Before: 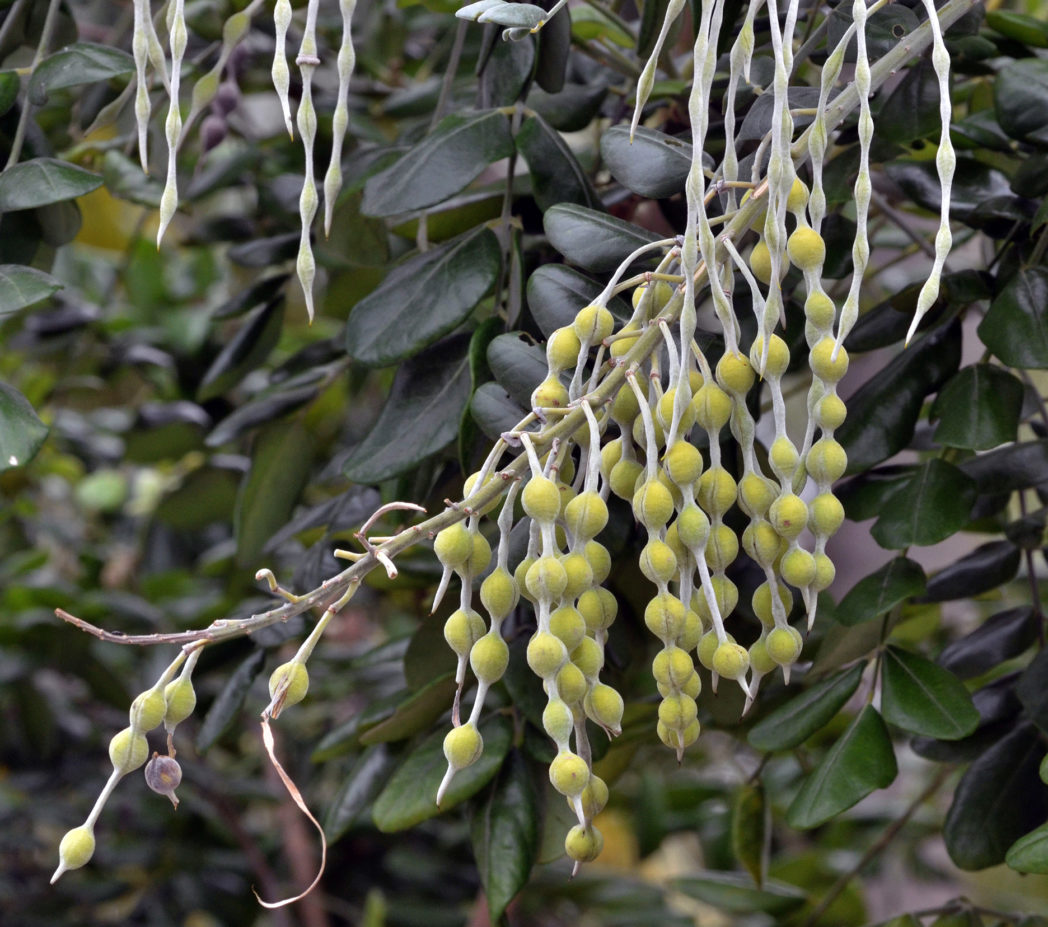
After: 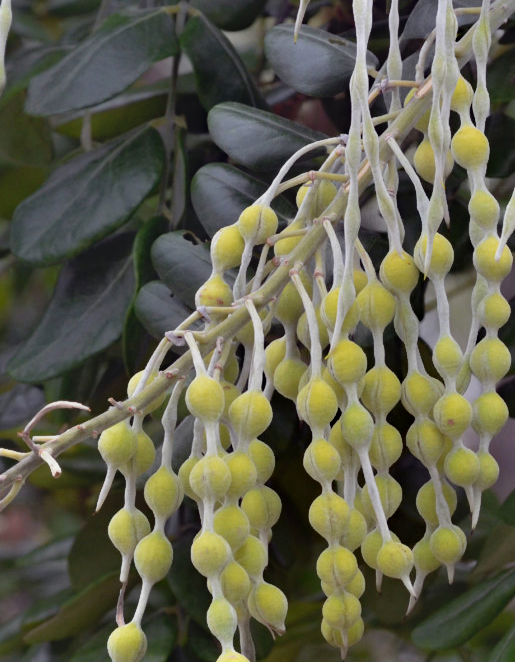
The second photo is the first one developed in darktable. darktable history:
crop: left 32.07%, top 10.991%, right 18.718%, bottom 17.574%
contrast equalizer: octaves 7, y [[0.6 ×6], [0.55 ×6], [0 ×6], [0 ×6], [0 ×6]], mix -1
haze removal: compatibility mode true, adaptive false
